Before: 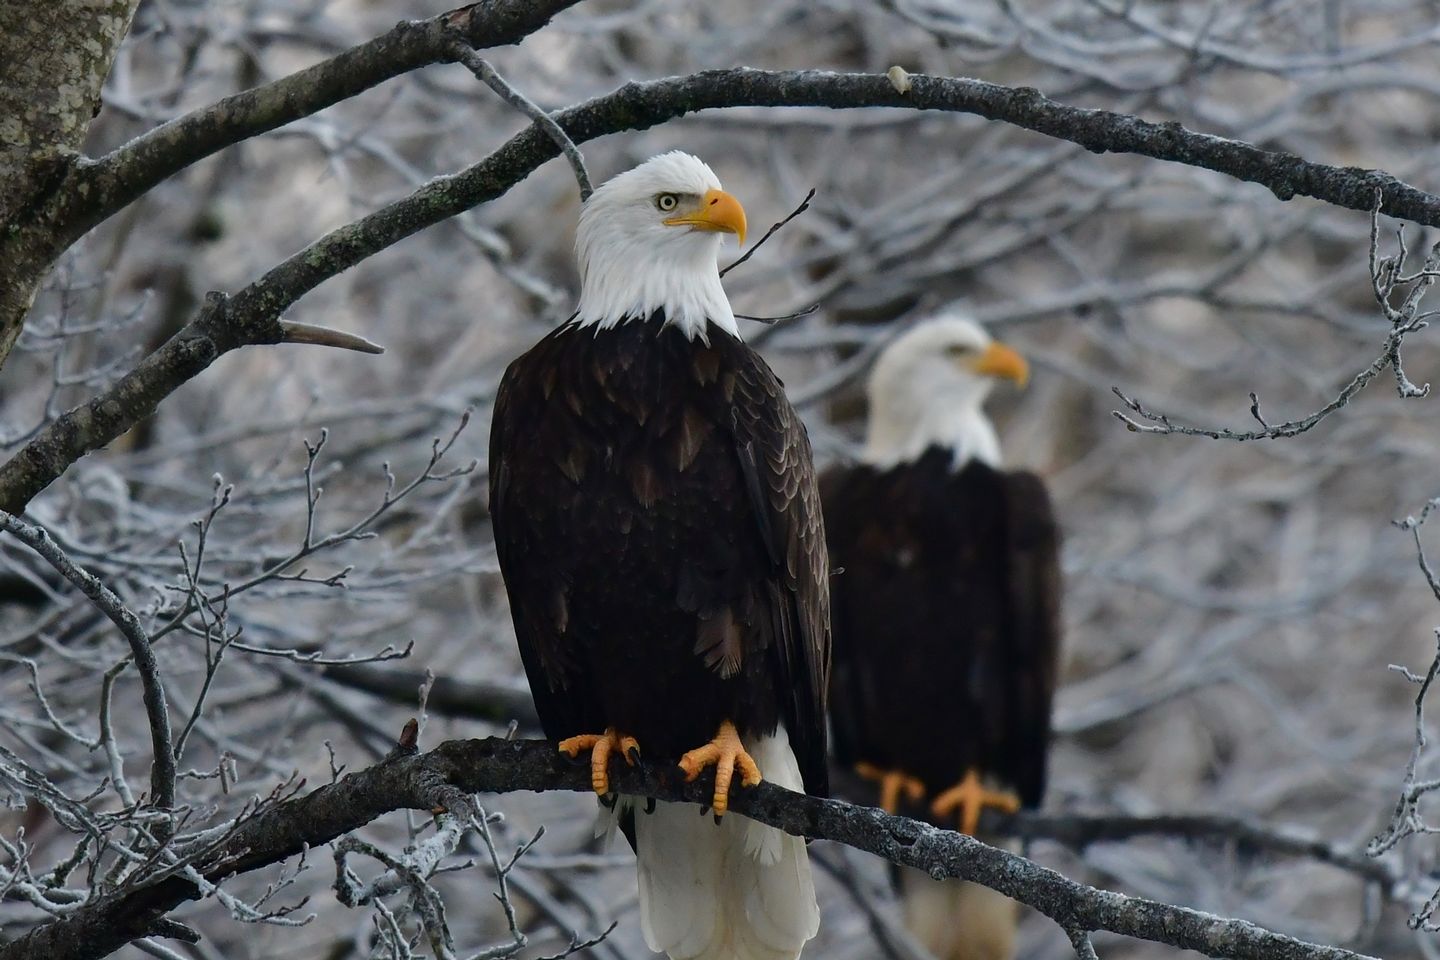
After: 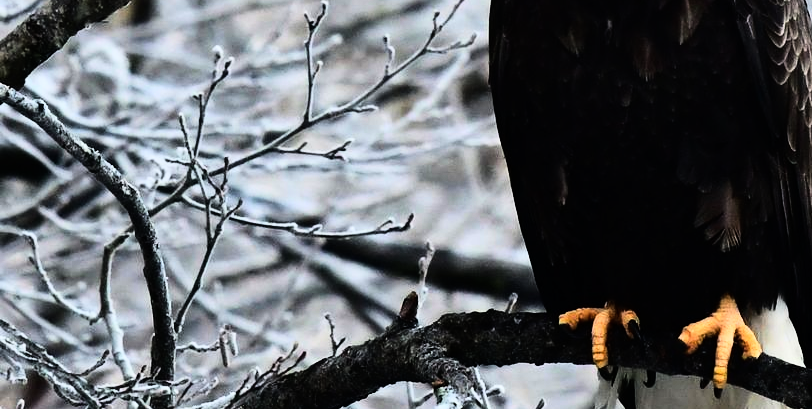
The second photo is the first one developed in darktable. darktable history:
crop: top 44.483%, right 43.593%, bottom 12.892%
rgb curve: curves: ch0 [(0, 0) (0.21, 0.15) (0.24, 0.21) (0.5, 0.75) (0.75, 0.96) (0.89, 0.99) (1, 1)]; ch1 [(0, 0.02) (0.21, 0.13) (0.25, 0.2) (0.5, 0.67) (0.75, 0.9) (0.89, 0.97) (1, 1)]; ch2 [(0, 0.02) (0.21, 0.13) (0.25, 0.2) (0.5, 0.67) (0.75, 0.9) (0.89, 0.97) (1, 1)], compensate middle gray true
